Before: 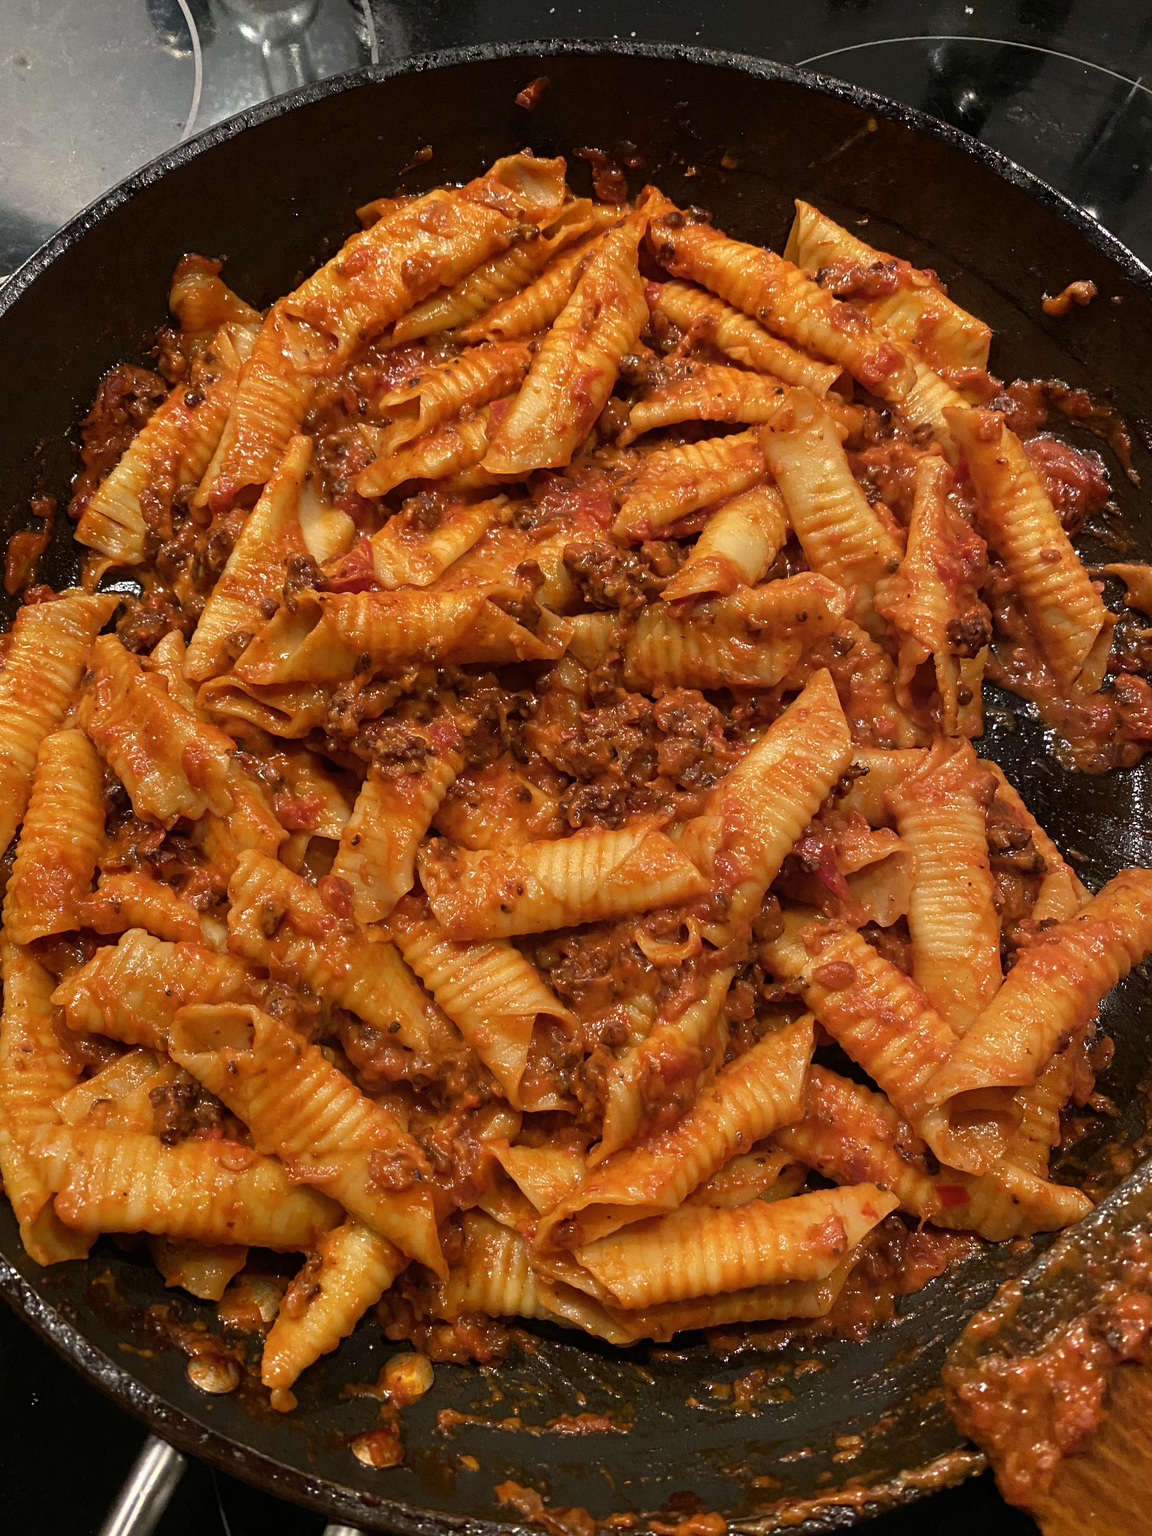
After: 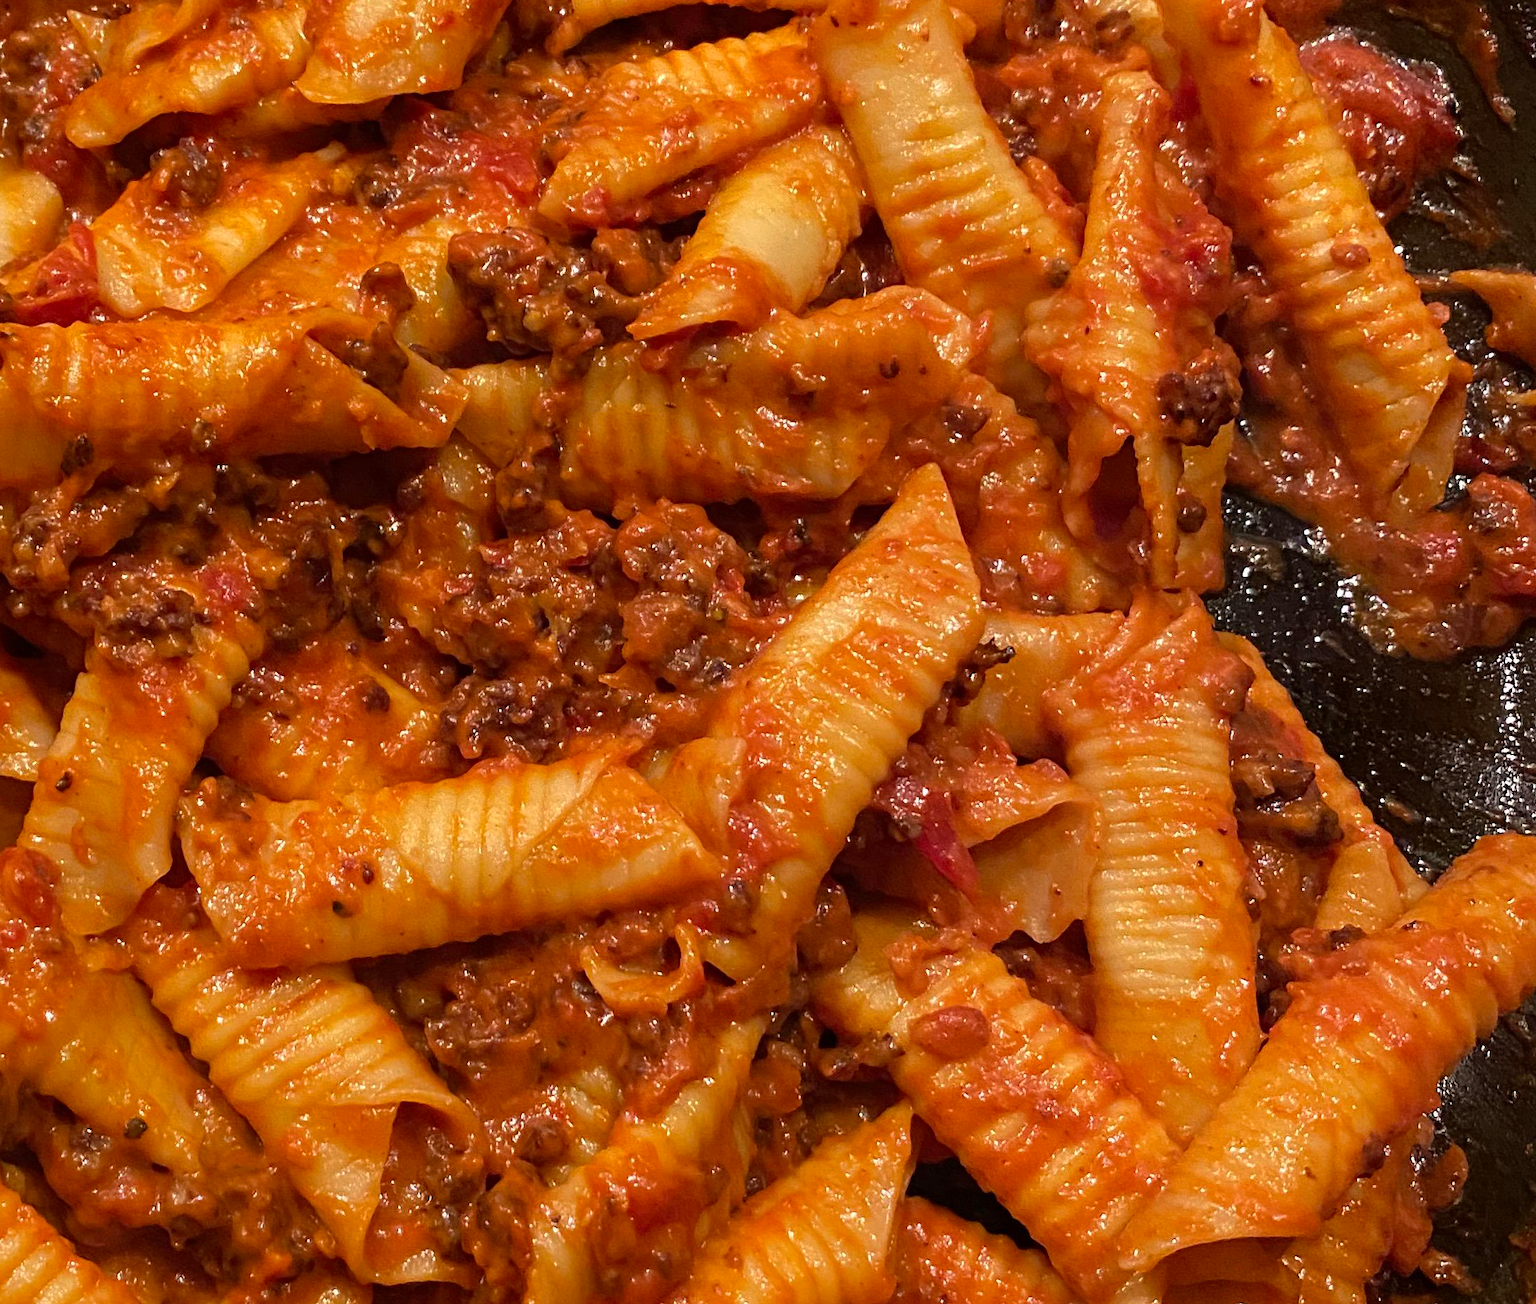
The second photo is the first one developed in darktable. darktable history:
crop and rotate: left 27.934%, top 27.186%, bottom 26.912%
